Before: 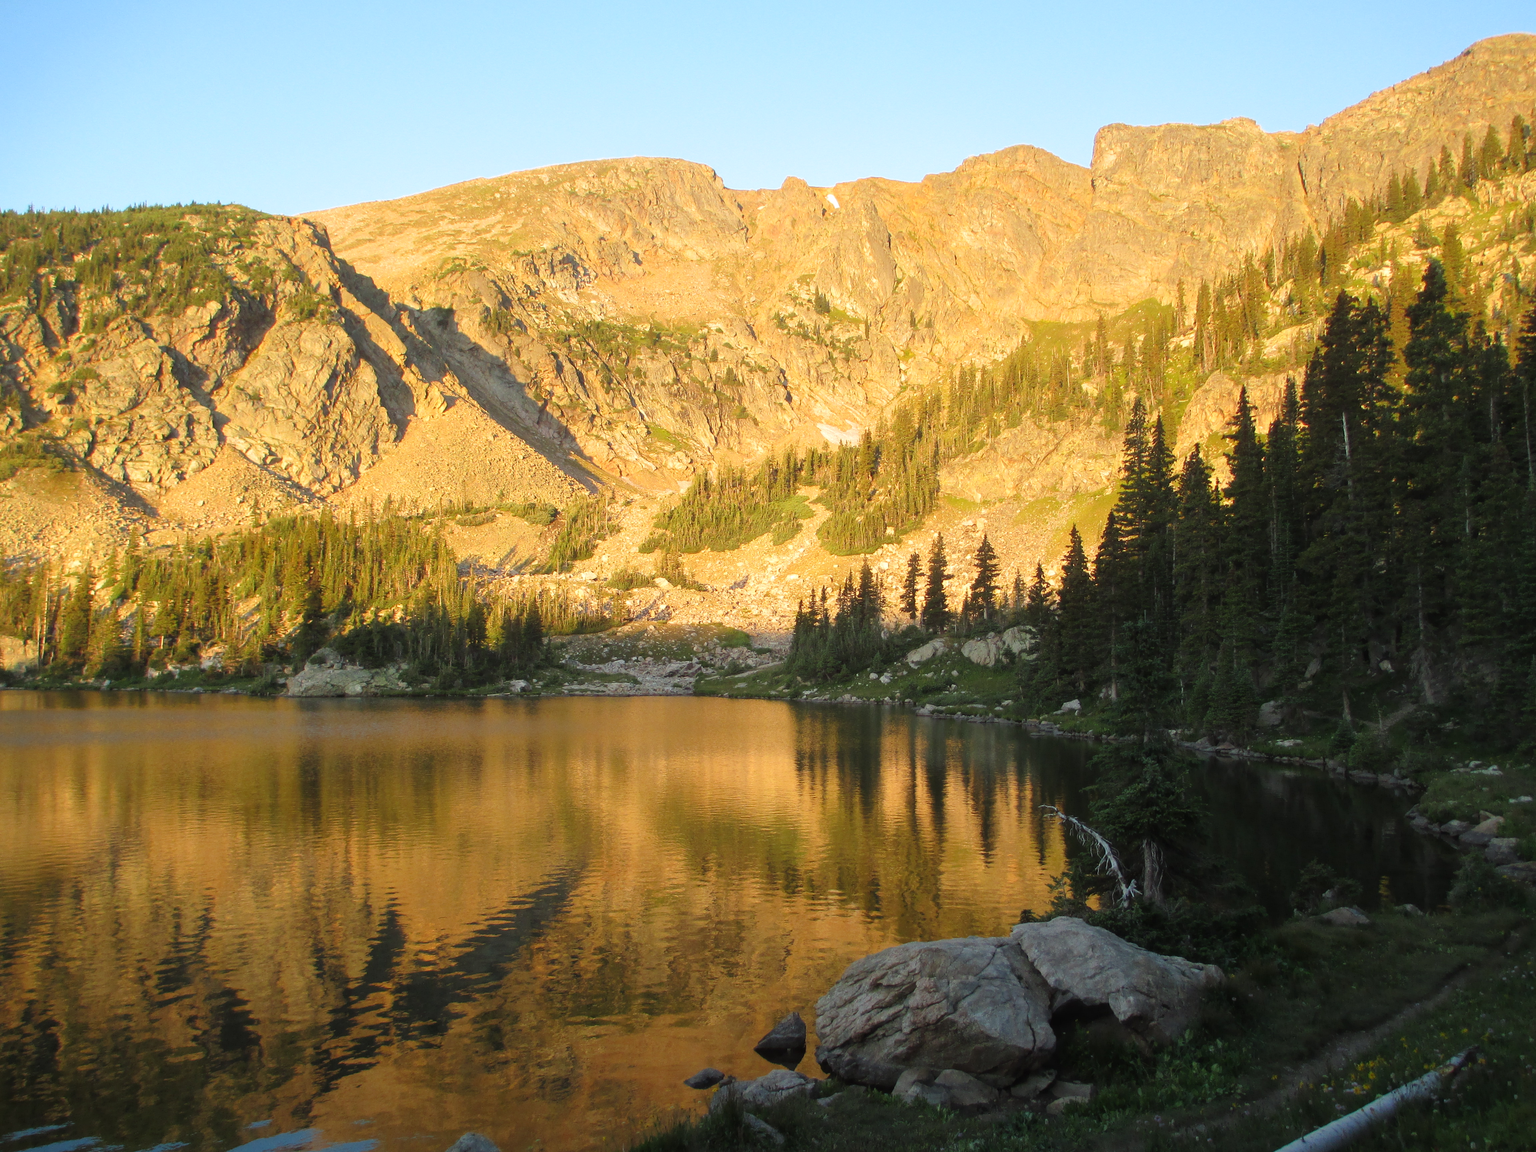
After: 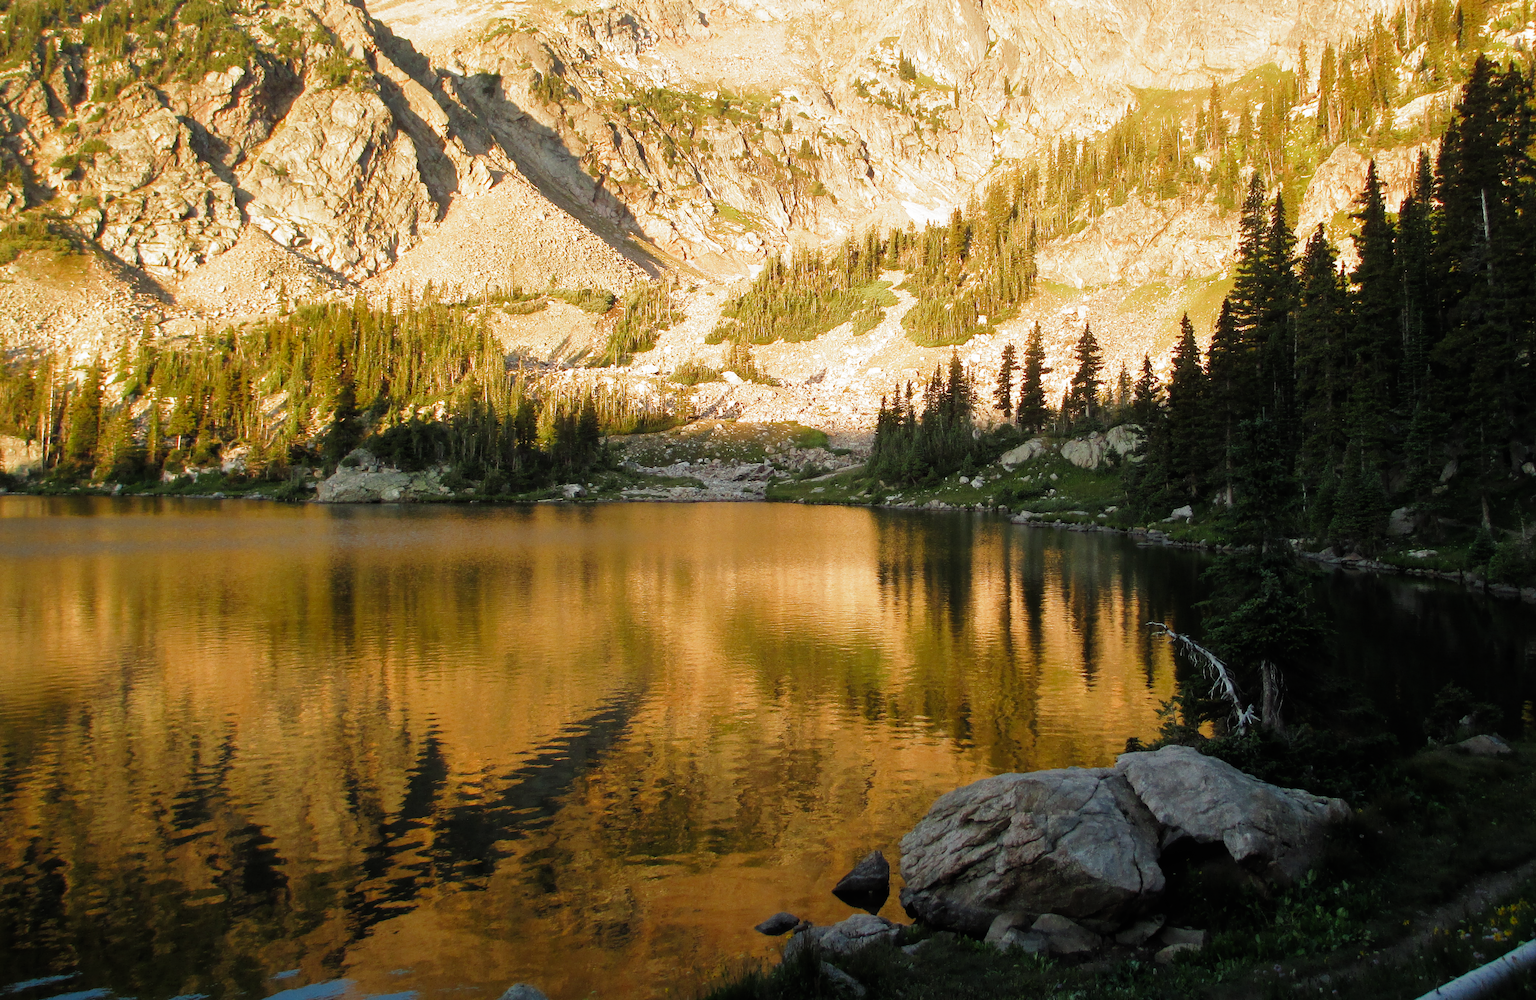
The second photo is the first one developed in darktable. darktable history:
contrast brightness saturation: saturation -0.062
filmic rgb: black relative exposure -8.02 EV, white relative exposure 2.46 EV, threshold 3.03 EV, hardness 6.41, add noise in highlights 0.001, preserve chrominance no, color science v4 (2020), enable highlight reconstruction true
crop: top 20.957%, right 9.334%, bottom 0.323%
